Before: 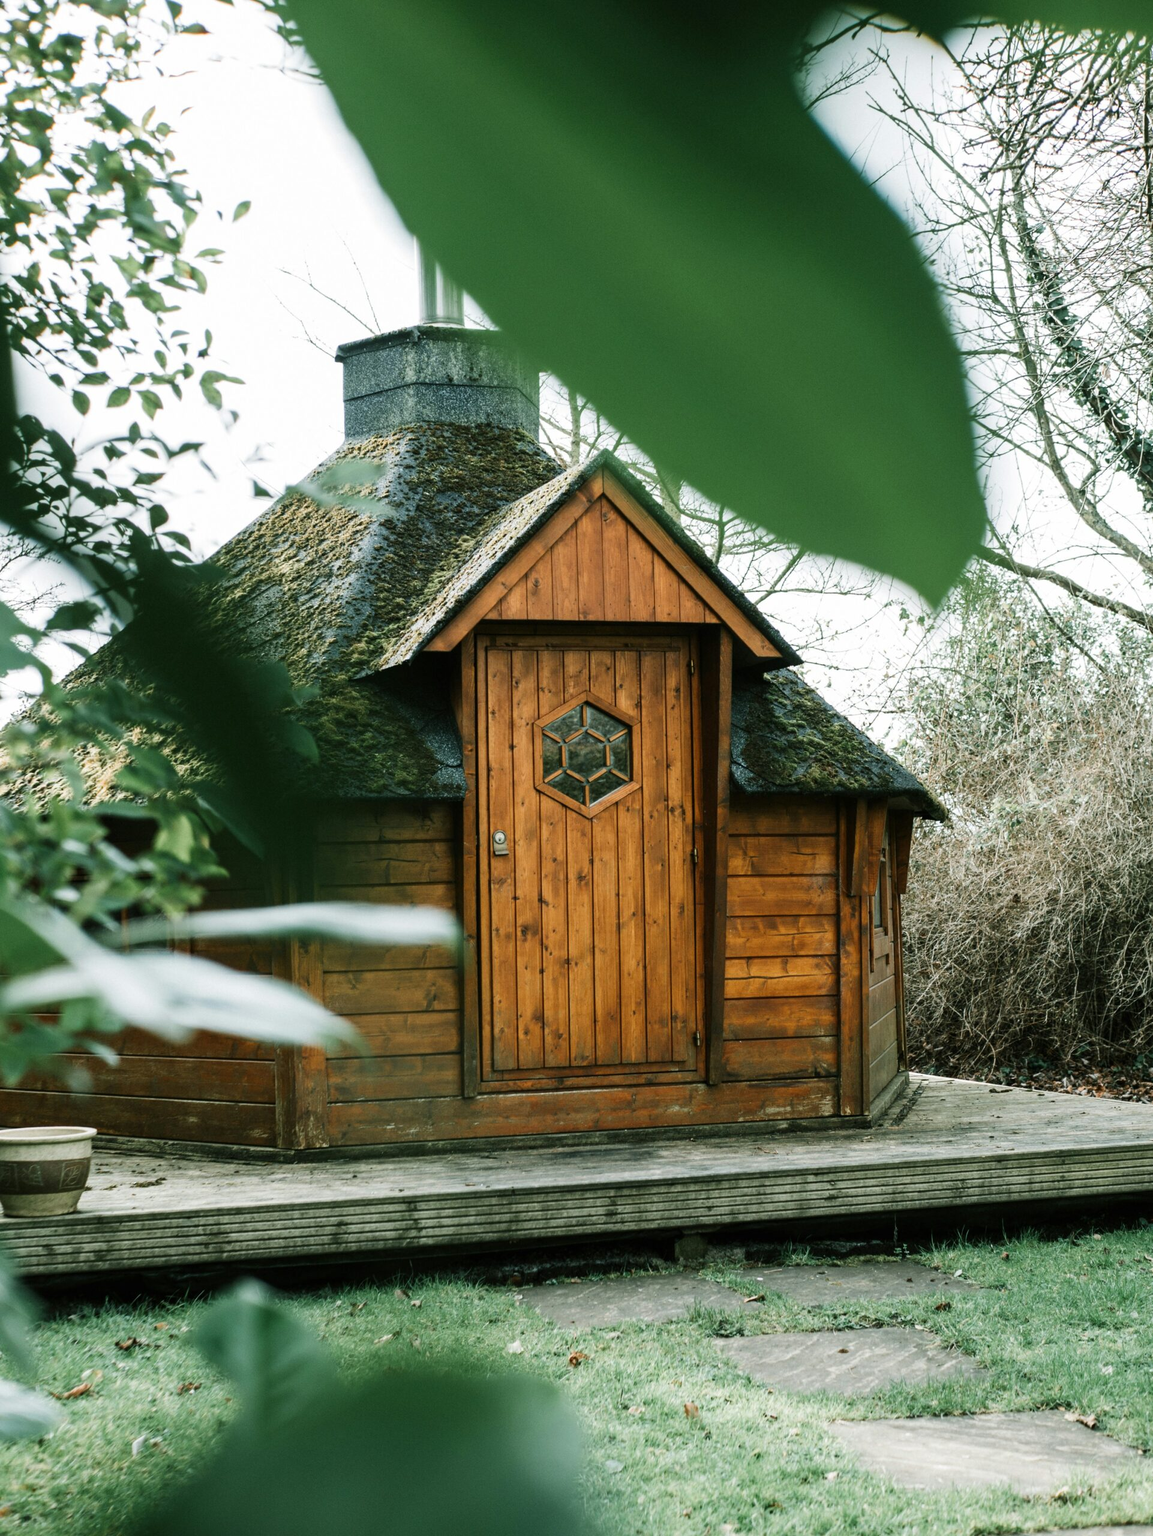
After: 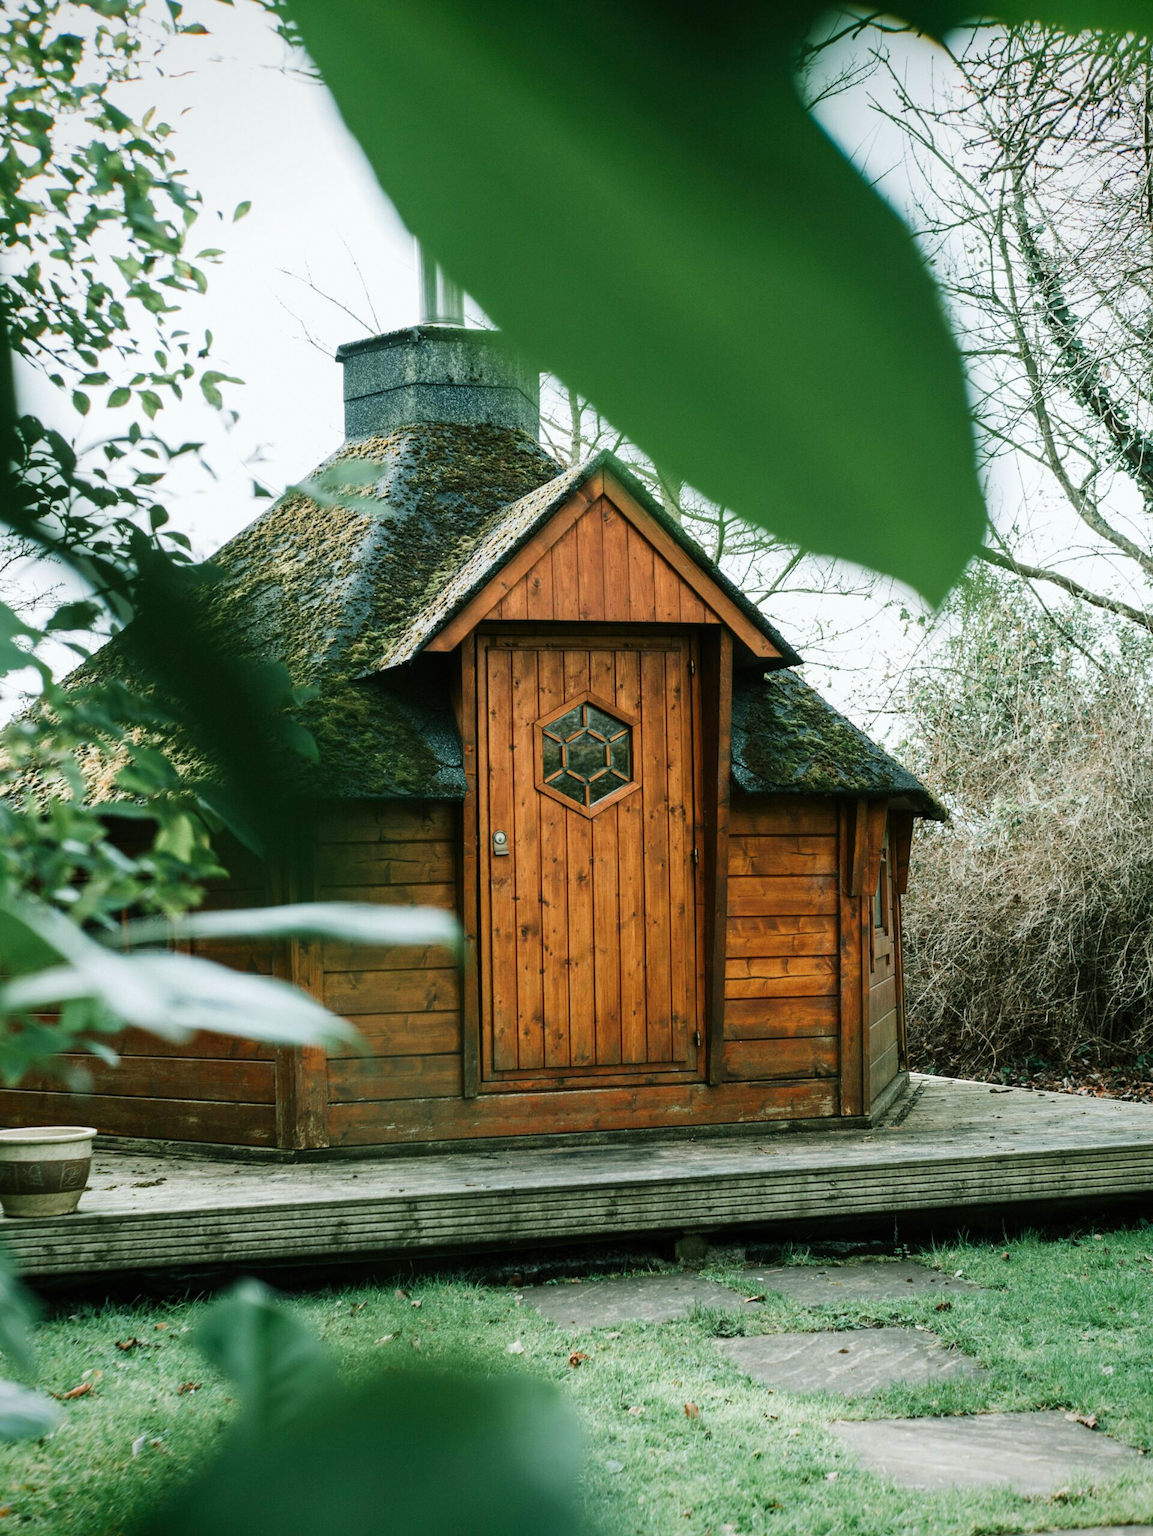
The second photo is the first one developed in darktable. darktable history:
vignetting: fall-off radius 81.85%, saturation 0.384
color calibration: output R [0.972, 0.068, -0.094, 0], output G [-0.178, 1.216, -0.086, 0], output B [0.095, -0.136, 0.98, 0], illuminant custom, x 0.349, y 0.365, temperature 4967.31 K
